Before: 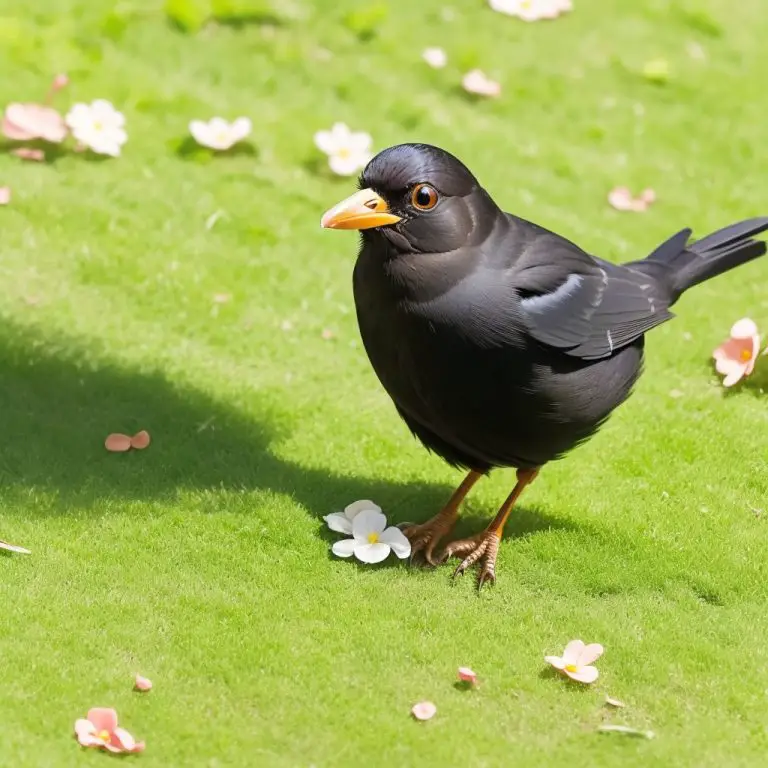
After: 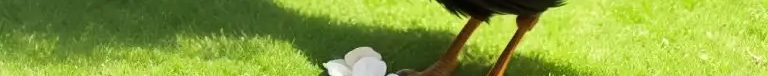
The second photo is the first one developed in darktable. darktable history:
tone equalizer: -8 EV -0.417 EV, -7 EV -0.389 EV, -6 EV -0.333 EV, -5 EV -0.222 EV, -3 EV 0.222 EV, -2 EV 0.333 EV, -1 EV 0.389 EV, +0 EV 0.417 EV, edges refinement/feathering 500, mask exposure compensation -1.57 EV, preserve details no
crop and rotate: top 59.084%, bottom 30.916%
